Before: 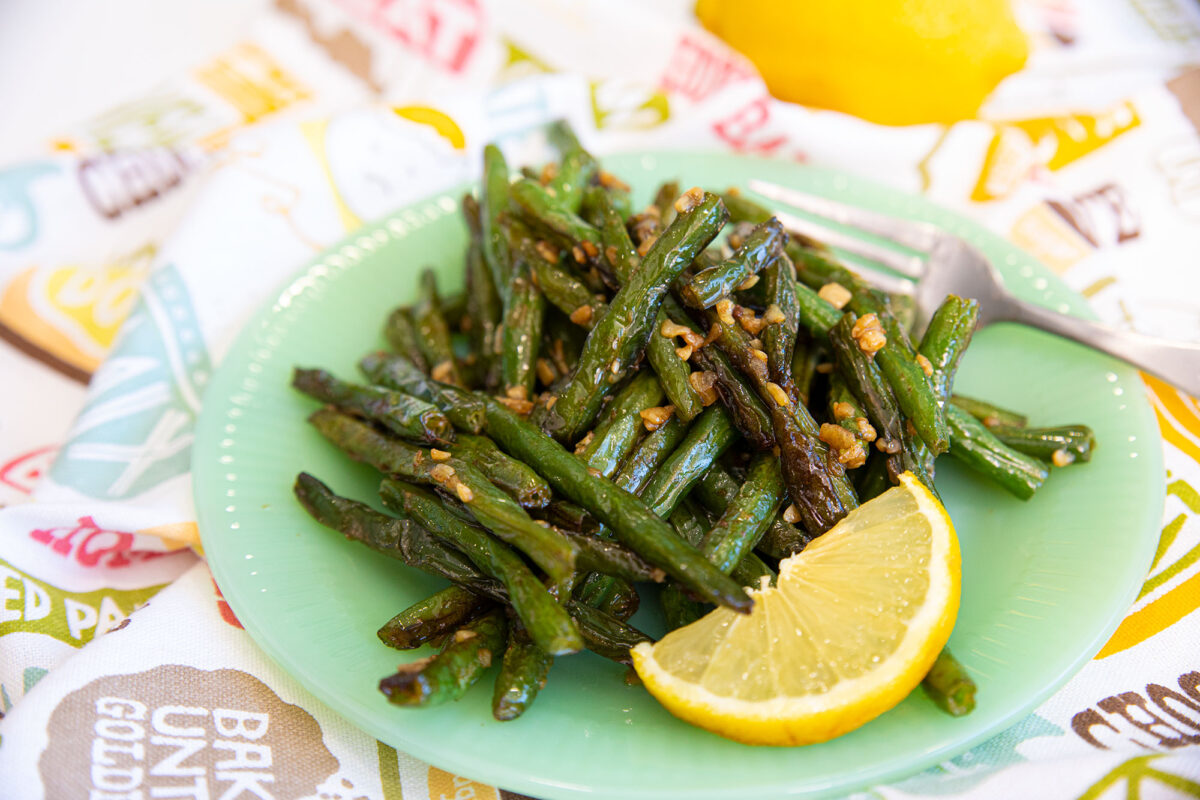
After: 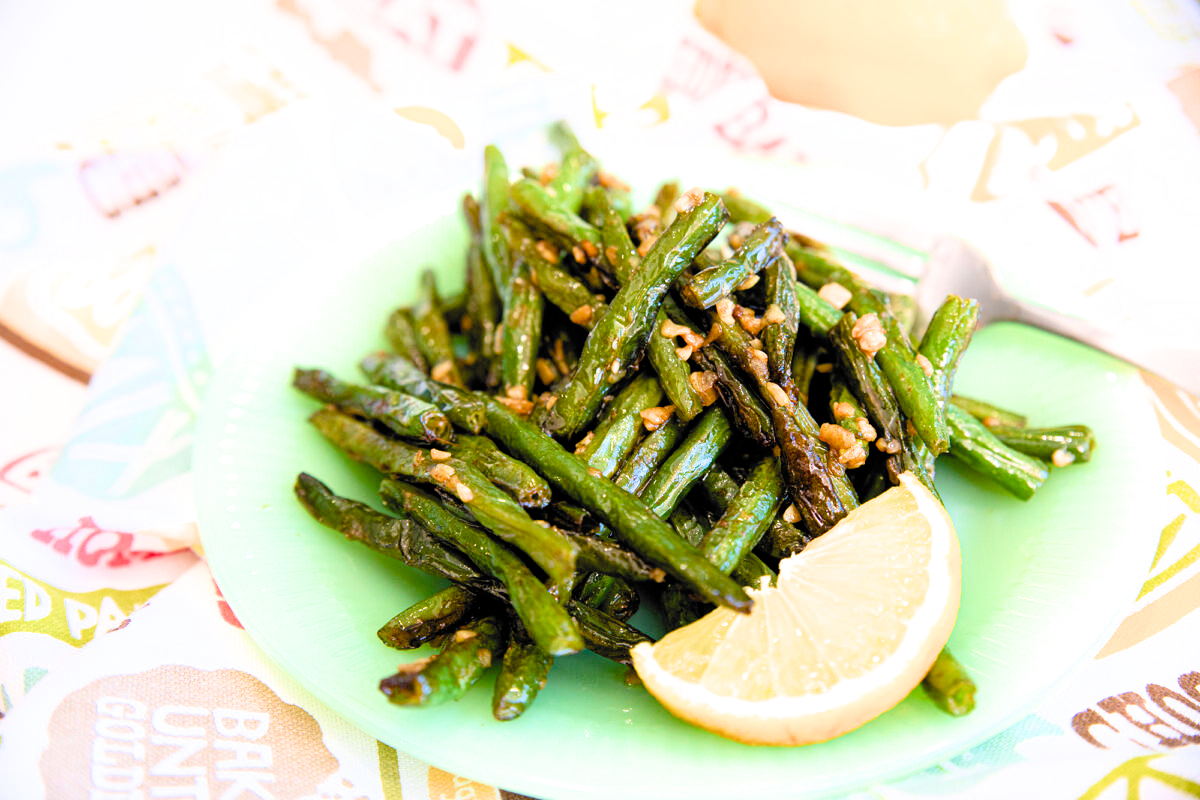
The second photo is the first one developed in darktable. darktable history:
exposure: exposure 1.069 EV, compensate highlight preservation false
color balance rgb: perceptual saturation grading › global saturation 20%, perceptual saturation grading › highlights -25.421%, perceptual saturation grading › shadows 49.578%
tone equalizer: on, module defaults
filmic rgb: black relative exposure -5.07 EV, white relative exposure 3.51 EV, hardness 3.16, contrast 1.2, highlights saturation mix -31.44%, color science v6 (2022)
